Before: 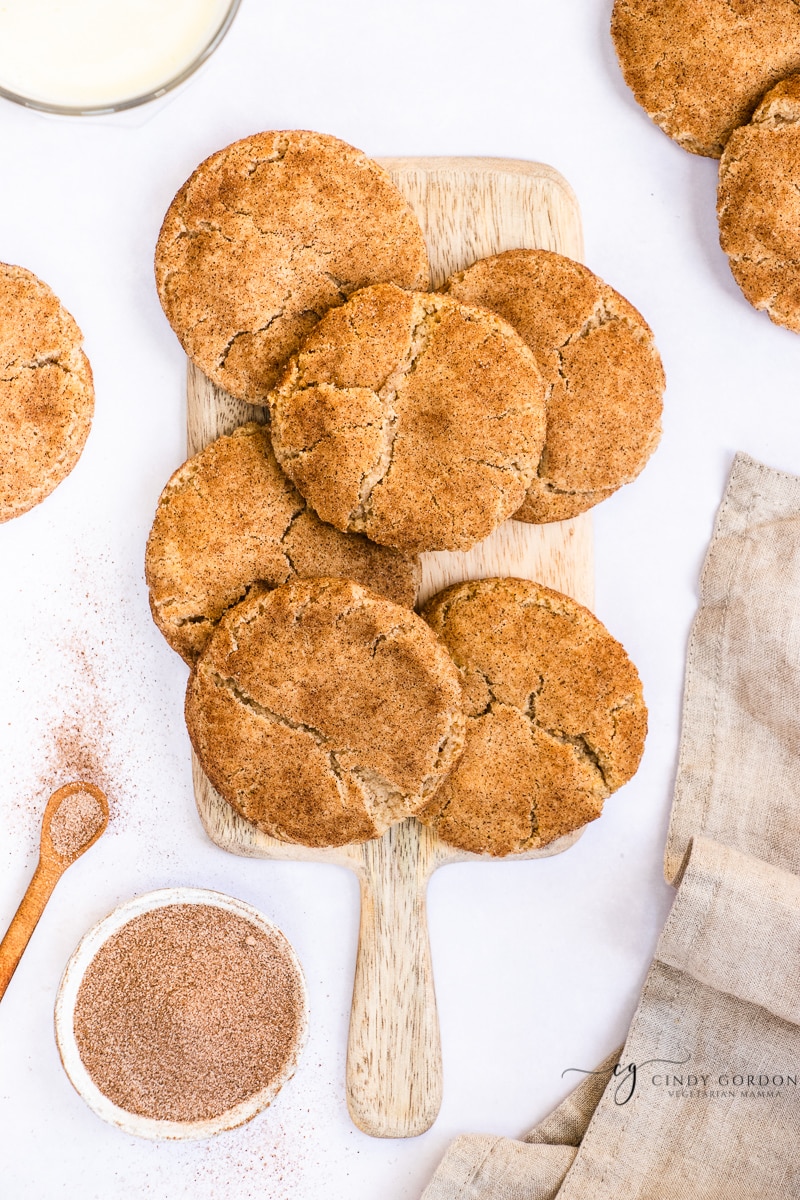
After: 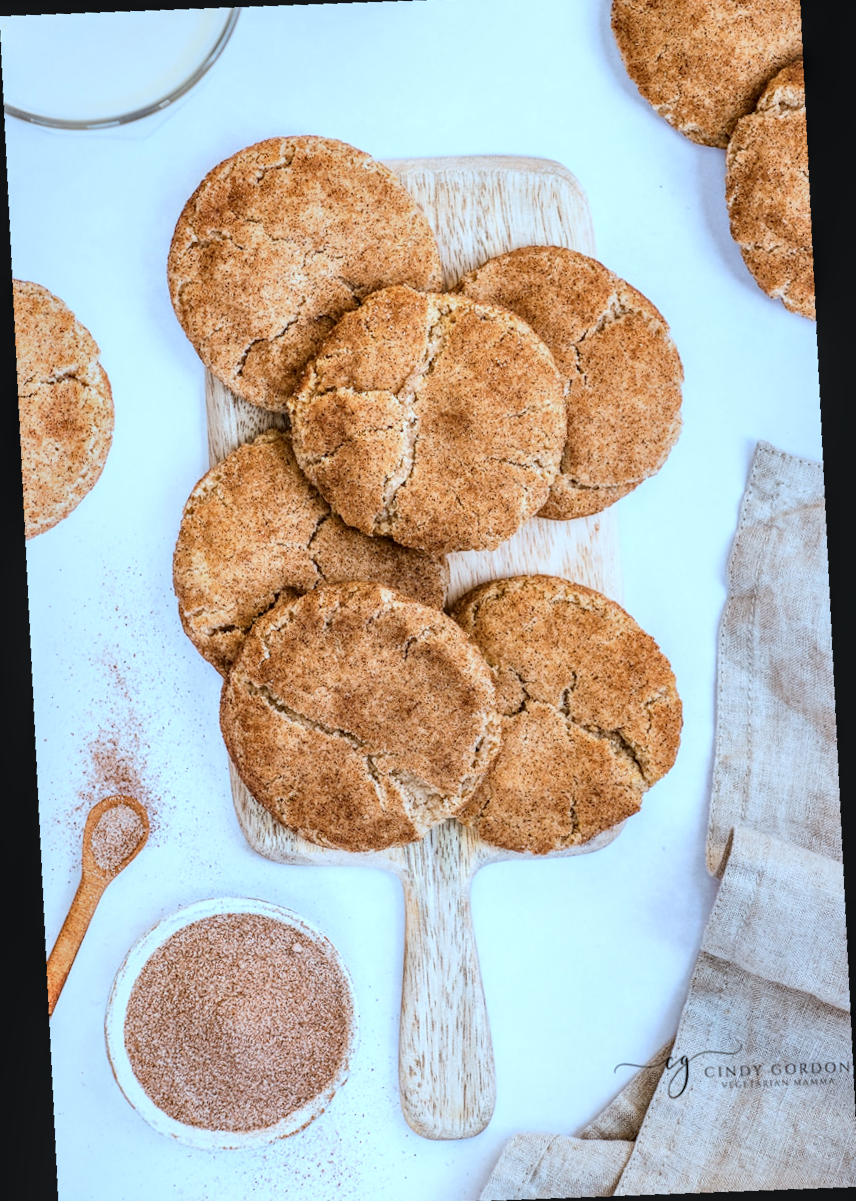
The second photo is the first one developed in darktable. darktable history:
rotate and perspective: rotation -4.2°, shear 0.006, automatic cropping off
crop and rotate: angle -1.69°
color correction: highlights a* -9.35, highlights b* -23.15
tone equalizer: on, module defaults
local contrast: on, module defaults
